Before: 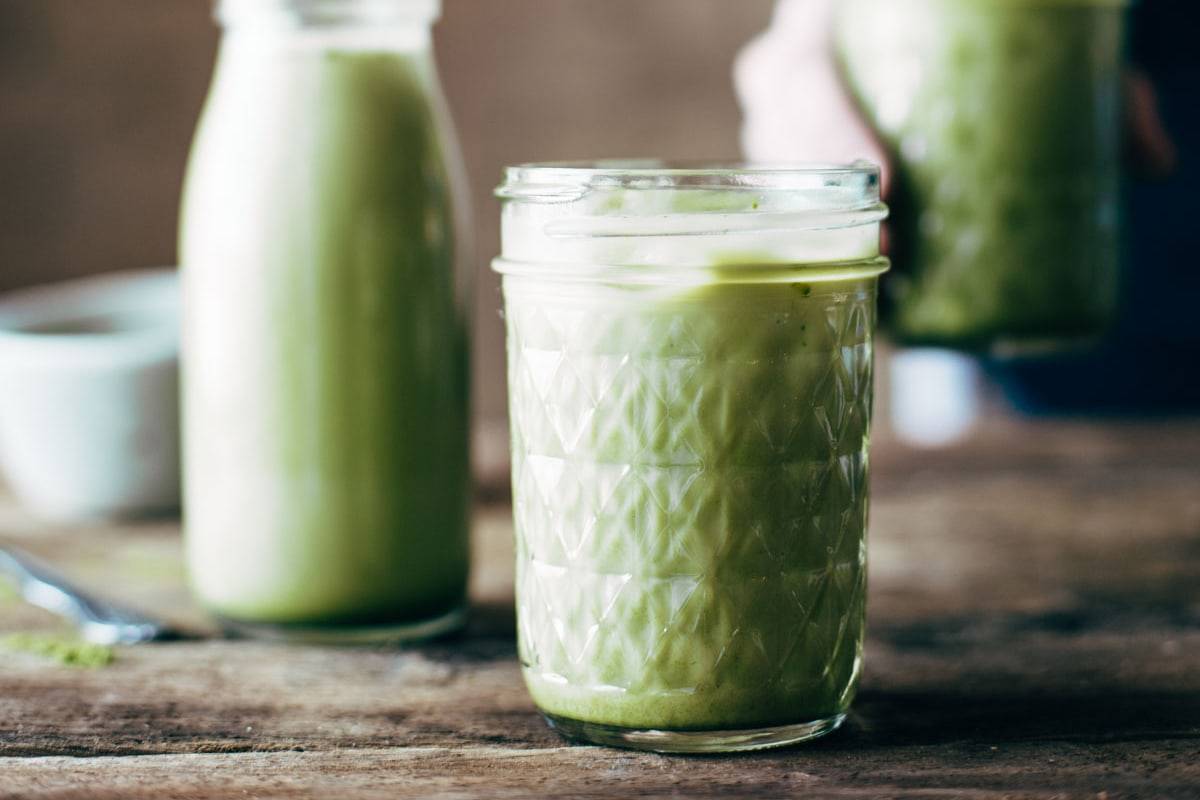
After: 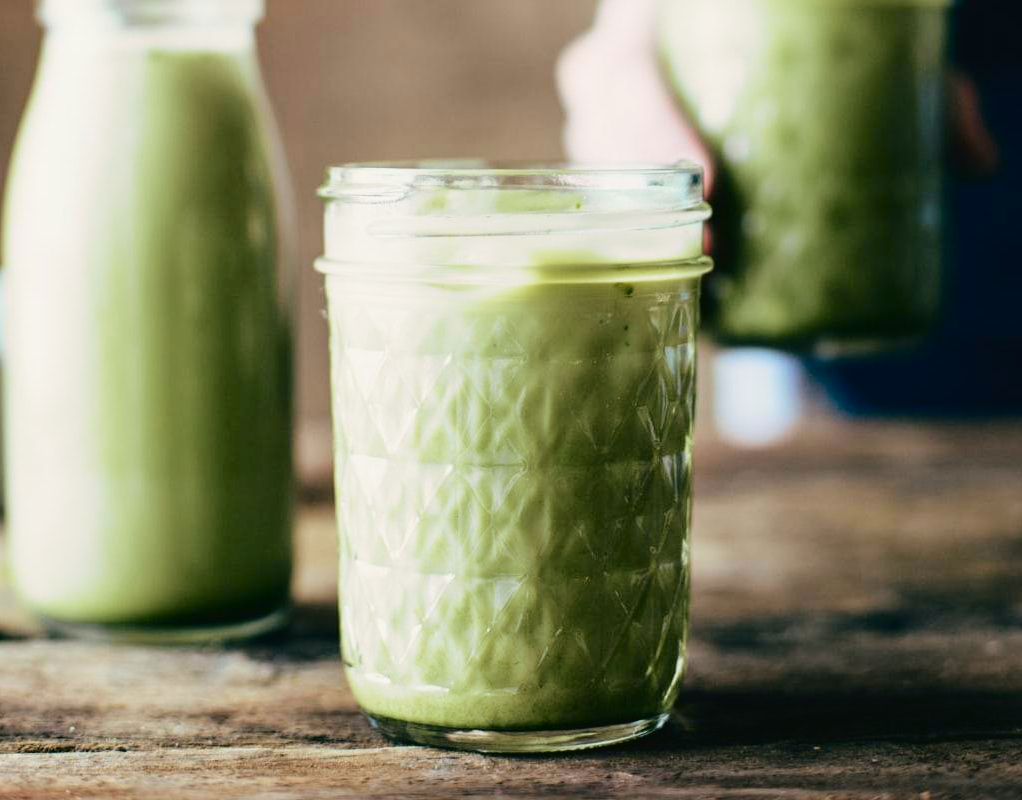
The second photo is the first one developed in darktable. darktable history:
crop and rotate: left 14.813%
tone curve: curves: ch0 [(0, 0.021) (0.049, 0.044) (0.152, 0.14) (0.328, 0.377) (0.473, 0.543) (0.641, 0.705) (0.868, 0.887) (1, 0.969)]; ch1 [(0, 0) (0.302, 0.331) (0.427, 0.433) (0.472, 0.47) (0.502, 0.503) (0.522, 0.526) (0.564, 0.591) (0.602, 0.632) (0.677, 0.701) (0.859, 0.885) (1, 1)]; ch2 [(0, 0) (0.33, 0.301) (0.447, 0.44) (0.487, 0.496) (0.502, 0.516) (0.535, 0.554) (0.565, 0.598) (0.618, 0.629) (1, 1)], color space Lab, independent channels, preserve colors none
